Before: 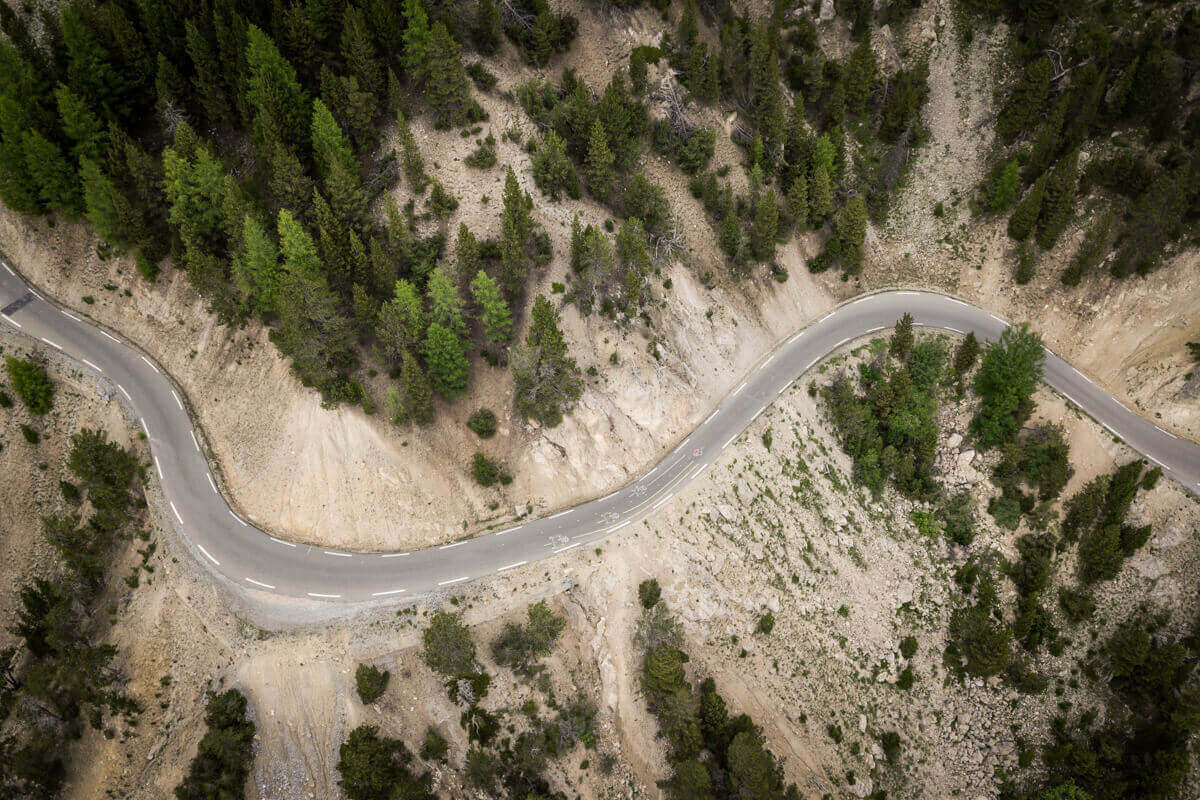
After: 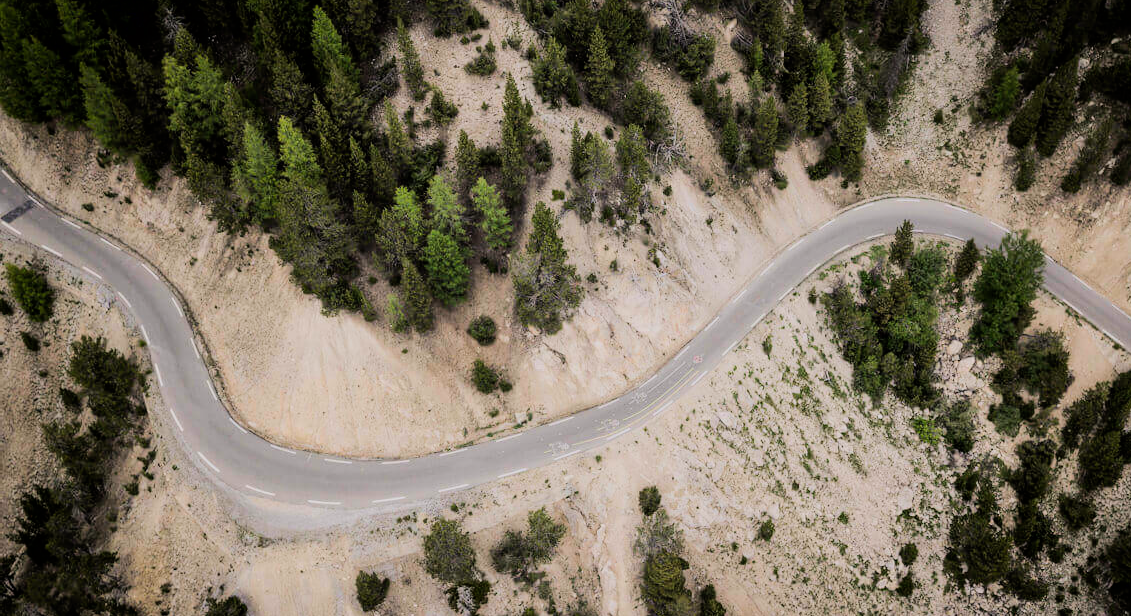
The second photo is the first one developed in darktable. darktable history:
white balance: red 1.009, blue 1.027
crop and rotate: angle 0.03°, top 11.643%, right 5.651%, bottom 11.189%
tone equalizer: -8 EV -0.417 EV, -7 EV -0.389 EV, -6 EV -0.333 EV, -5 EV -0.222 EV, -3 EV 0.222 EV, -2 EV 0.333 EV, -1 EV 0.389 EV, +0 EV 0.417 EV, edges refinement/feathering 500, mask exposure compensation -1.57 EV, preserve details no
filmic rgb: black relative exposure -7.15 EV, white relative exposure 5.36 EV, hardness 3.02, color science v6 (2022)
